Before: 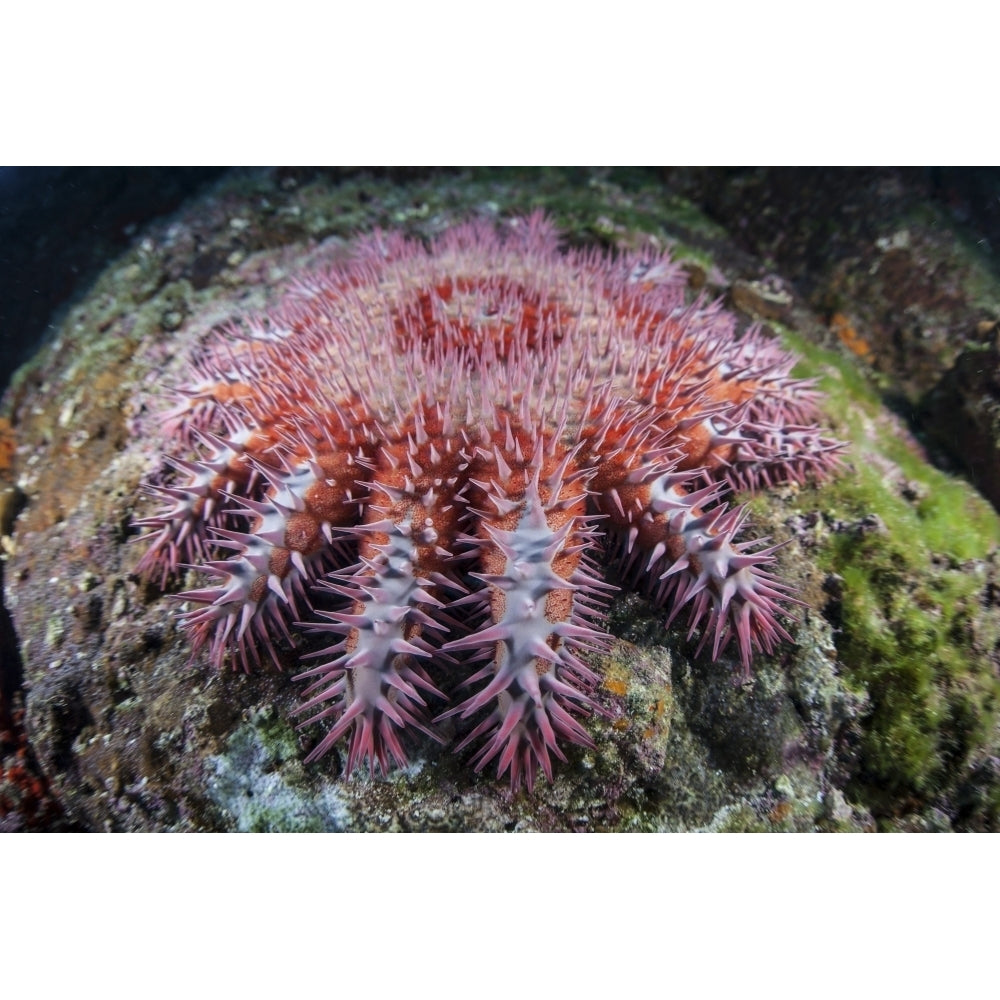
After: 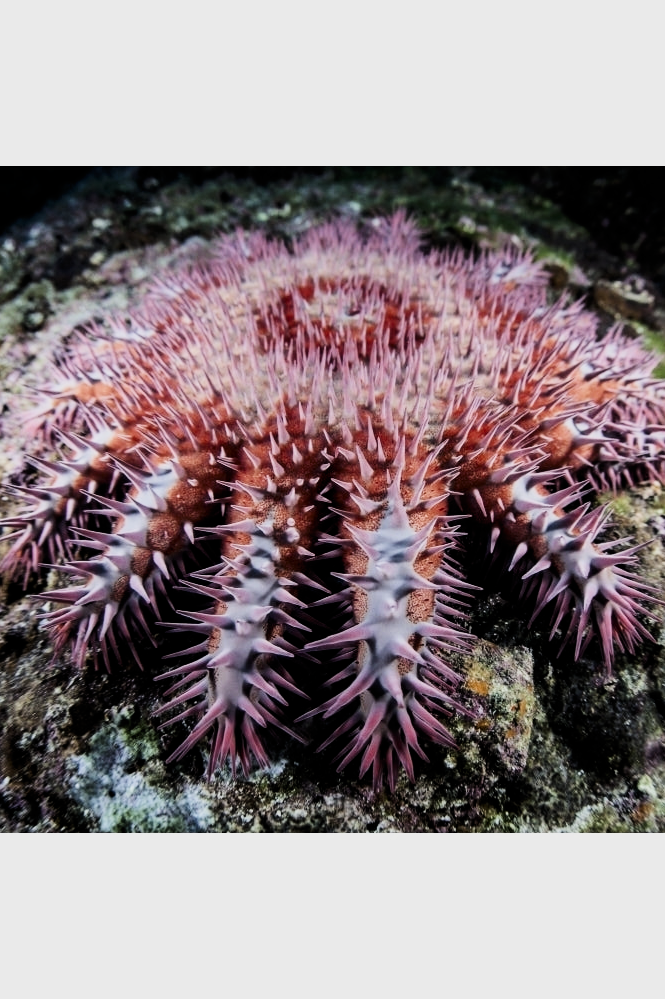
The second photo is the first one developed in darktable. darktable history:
crop and rotate: left 13.807%, right 19.677%
filmic rgb: black relative exposure -5.07 EV, white relative exposure 3.95 EV, threshold 3.04 EV, hardness 2.9, contrast 1.095, add noise in highlights 0.001, color science v3 (2019), use custom middle-gray values true, contrast in highlights soft, enable highlight reconstruction true
contrast brightness saturation: contrast 0.273
